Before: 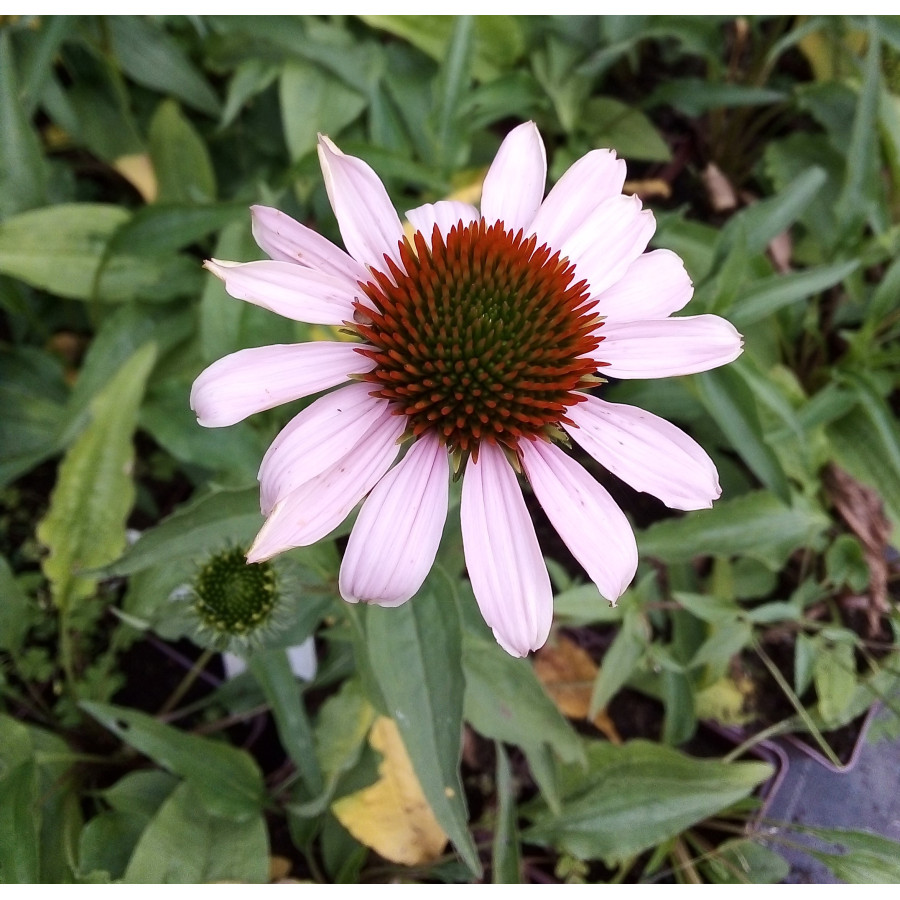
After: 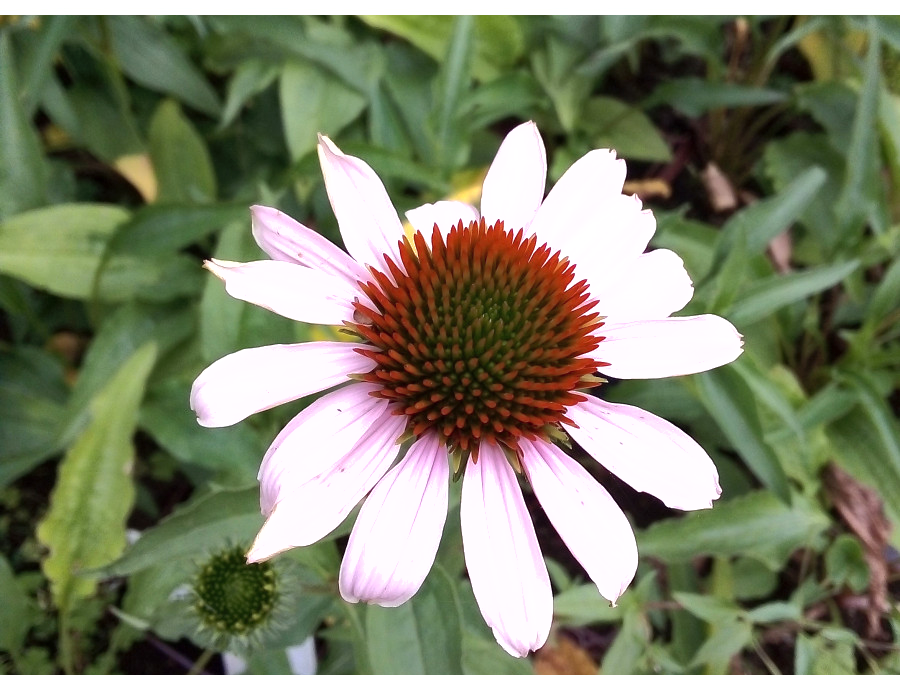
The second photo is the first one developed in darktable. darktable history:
crop: bottom 24.981%
shadows and highlights: on, module defaults
exposure: exposure 0.202 EV, compensate exposure bias true, compensate highlight preservation false
tone equalizer: -8 EV -0.454 EV, -7 EV -0.41 EV, -6 EV -0.323 EV, -5 EV -0.228 EV, -3 EV 0.228 EV, -2 EV 0.335 EV, -1 EV 0.402 EV, +0 EV 0.403 EV, smoothing diameter 2.13%, edges refinement/feathering 16.7, mask exposure compensation -1.57 EV, filter diffusion 5
